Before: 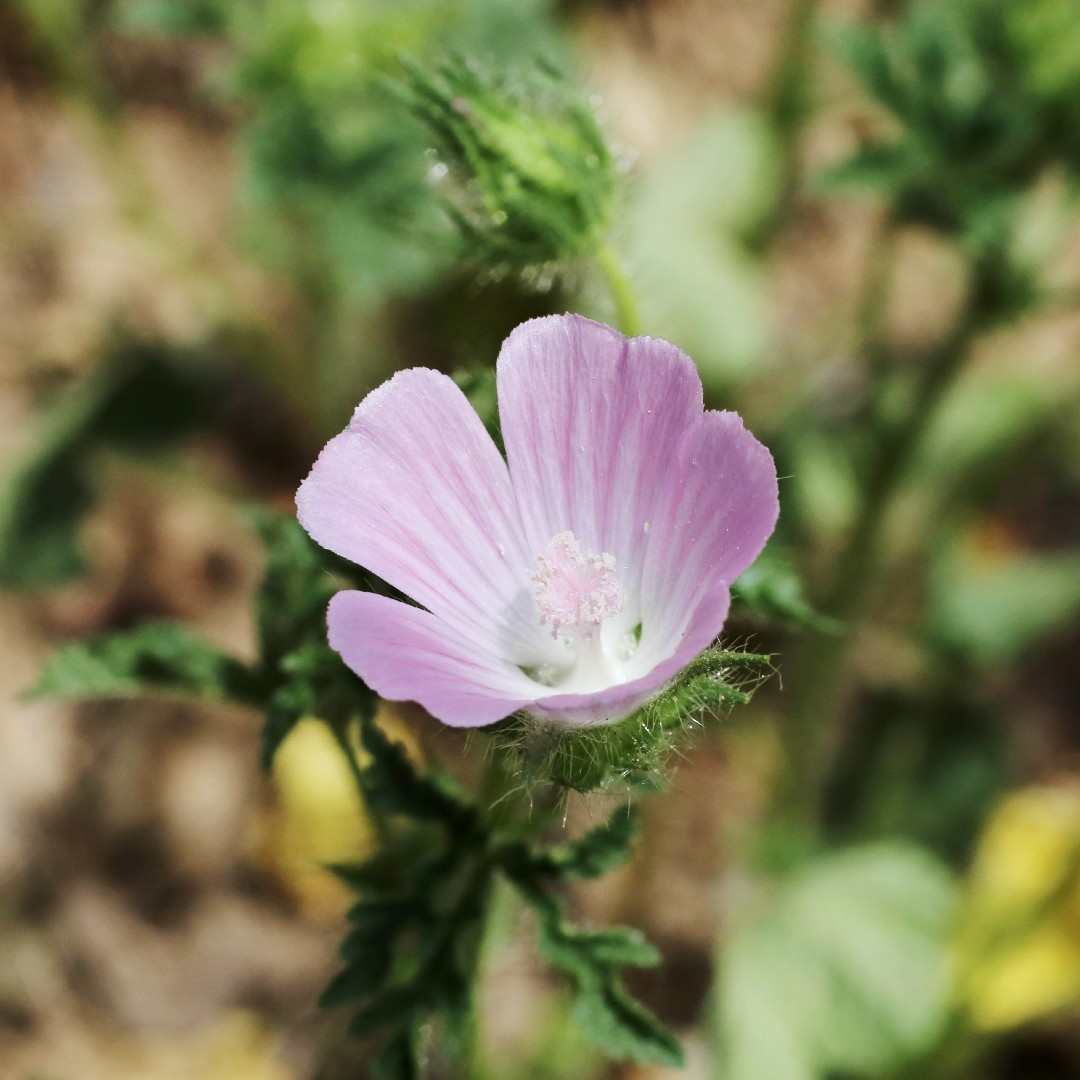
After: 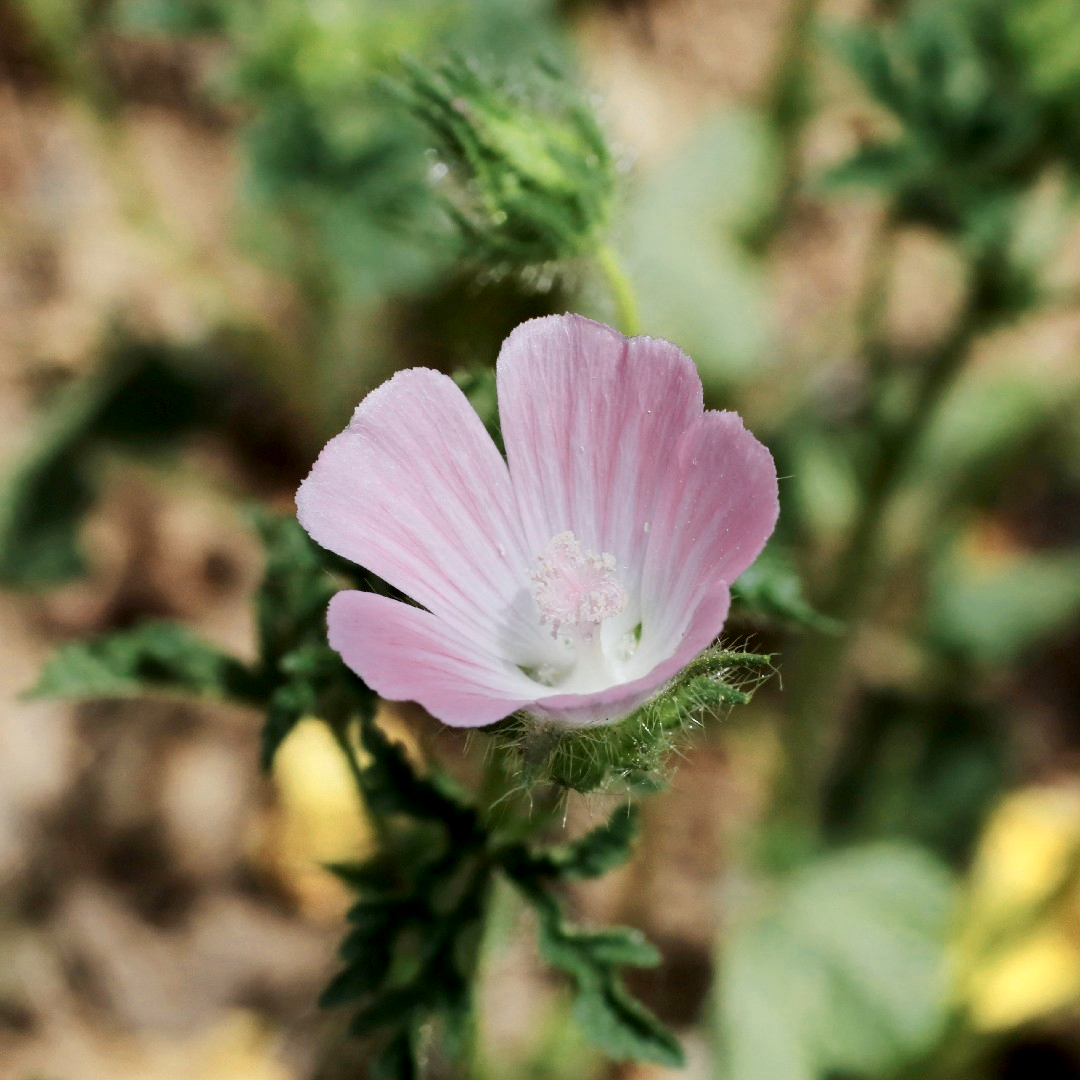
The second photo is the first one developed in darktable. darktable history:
color zones: curves: ch0 [(0.018, 0.548) (0.224, 0.64) (0.425, 0.447) (0.675, 0.575) (0.732, 0.579)]; ch1 [(0.066, 0.487) (0.25, 0.5) (0.404, 0.43) (0.75, 0.421) (0.956, 0.421)]; ch2 [(0.044, 0.561) (0.215, 0.465) (0.399, 0.544) (0.465, 0.548) (0.614, 0.447) (0.724, 0.43) (0.882, 0.623) (0.956, 0.632)]
exposure: black level correction 0.006, exposure -0.226 EV, compensate highlight preservation false
